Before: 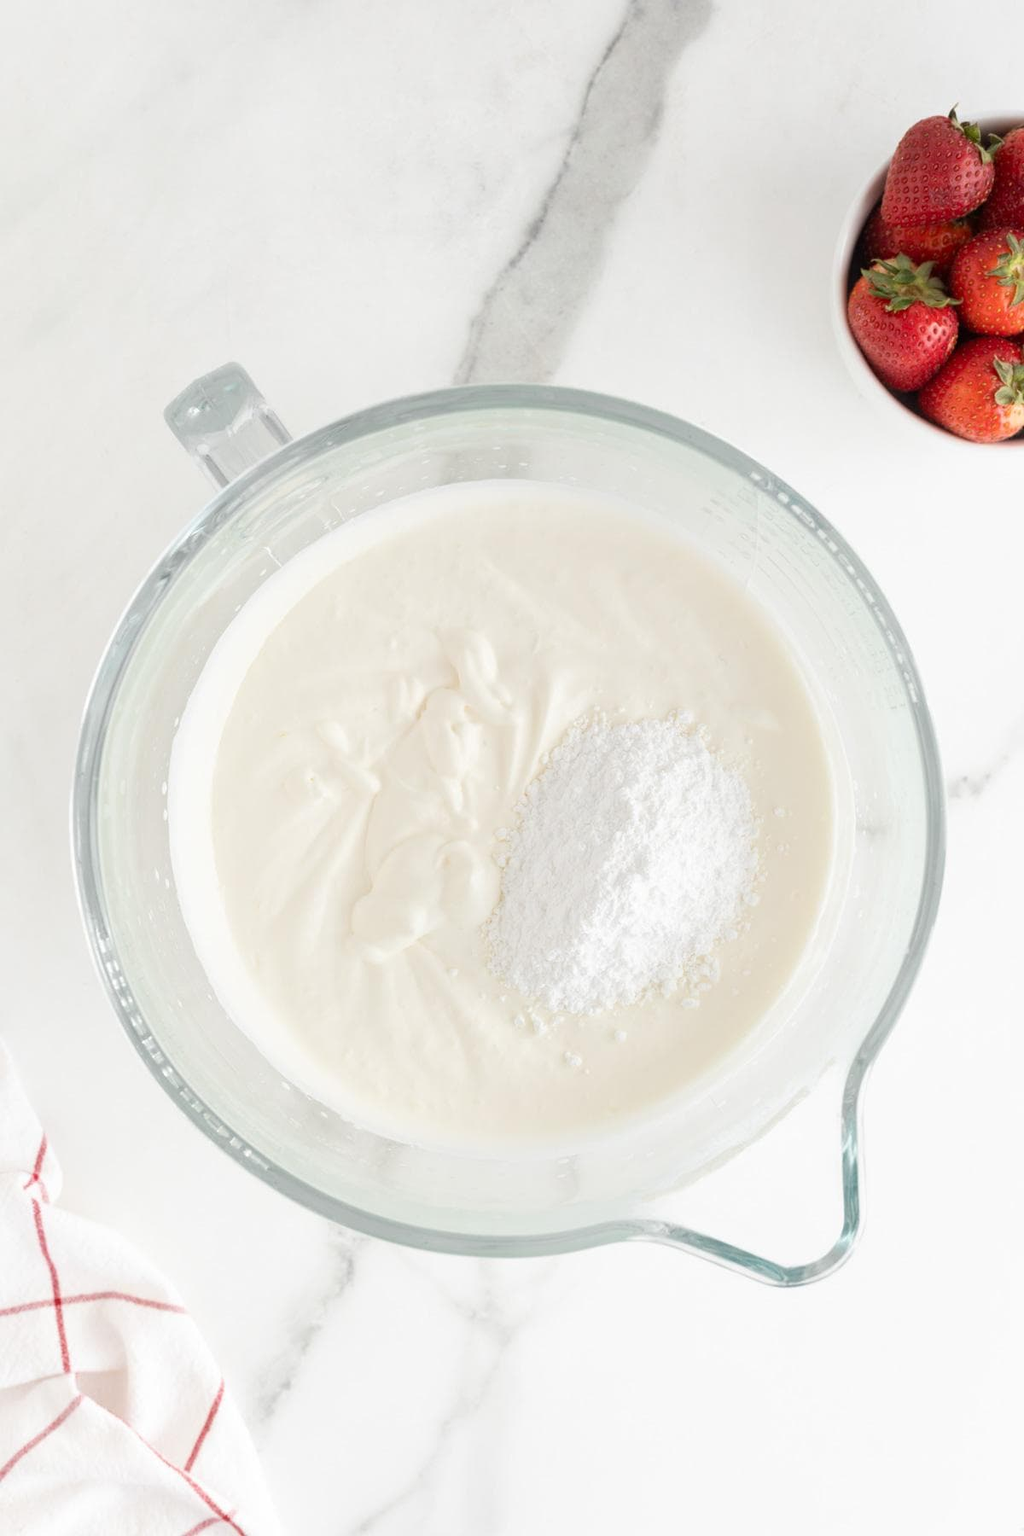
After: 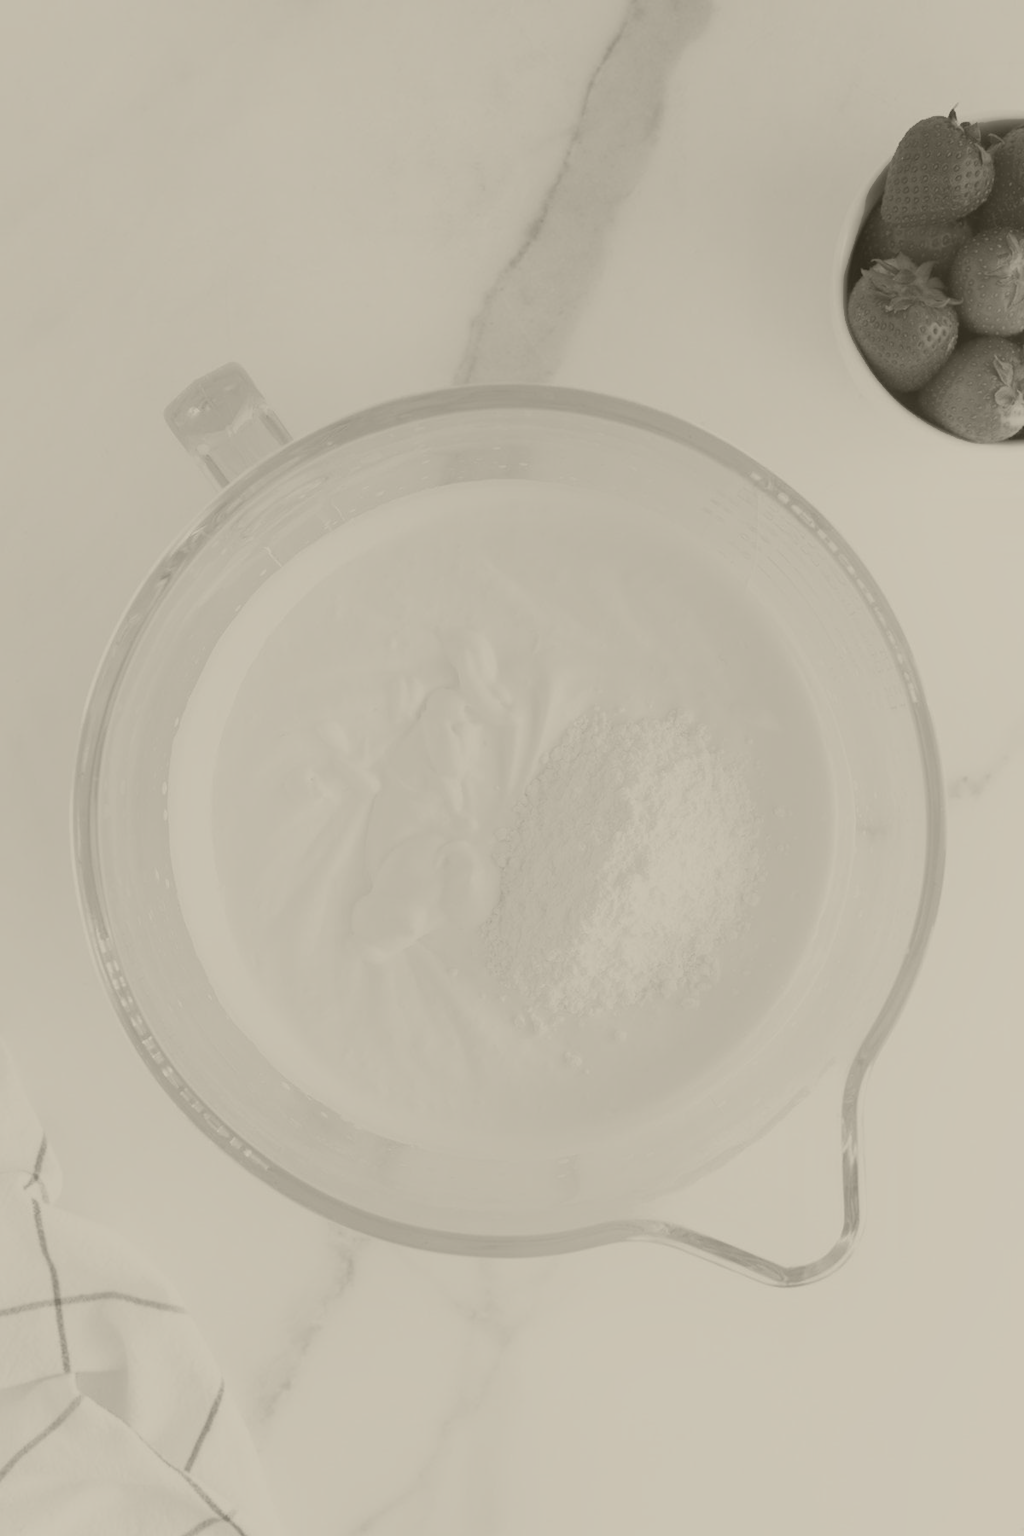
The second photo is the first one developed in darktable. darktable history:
exposure: exposure 0.6 EV, compensate highlight preservation false
contrast equalizer: octaves 7, y [[0.6 ×6], [0.55 ×6], [0 ×6], [0 ×6], [0 ×6]], mix -1
colorize: hue 41.44°, saturation 22%, source mix 60%, lightness 10.61%
